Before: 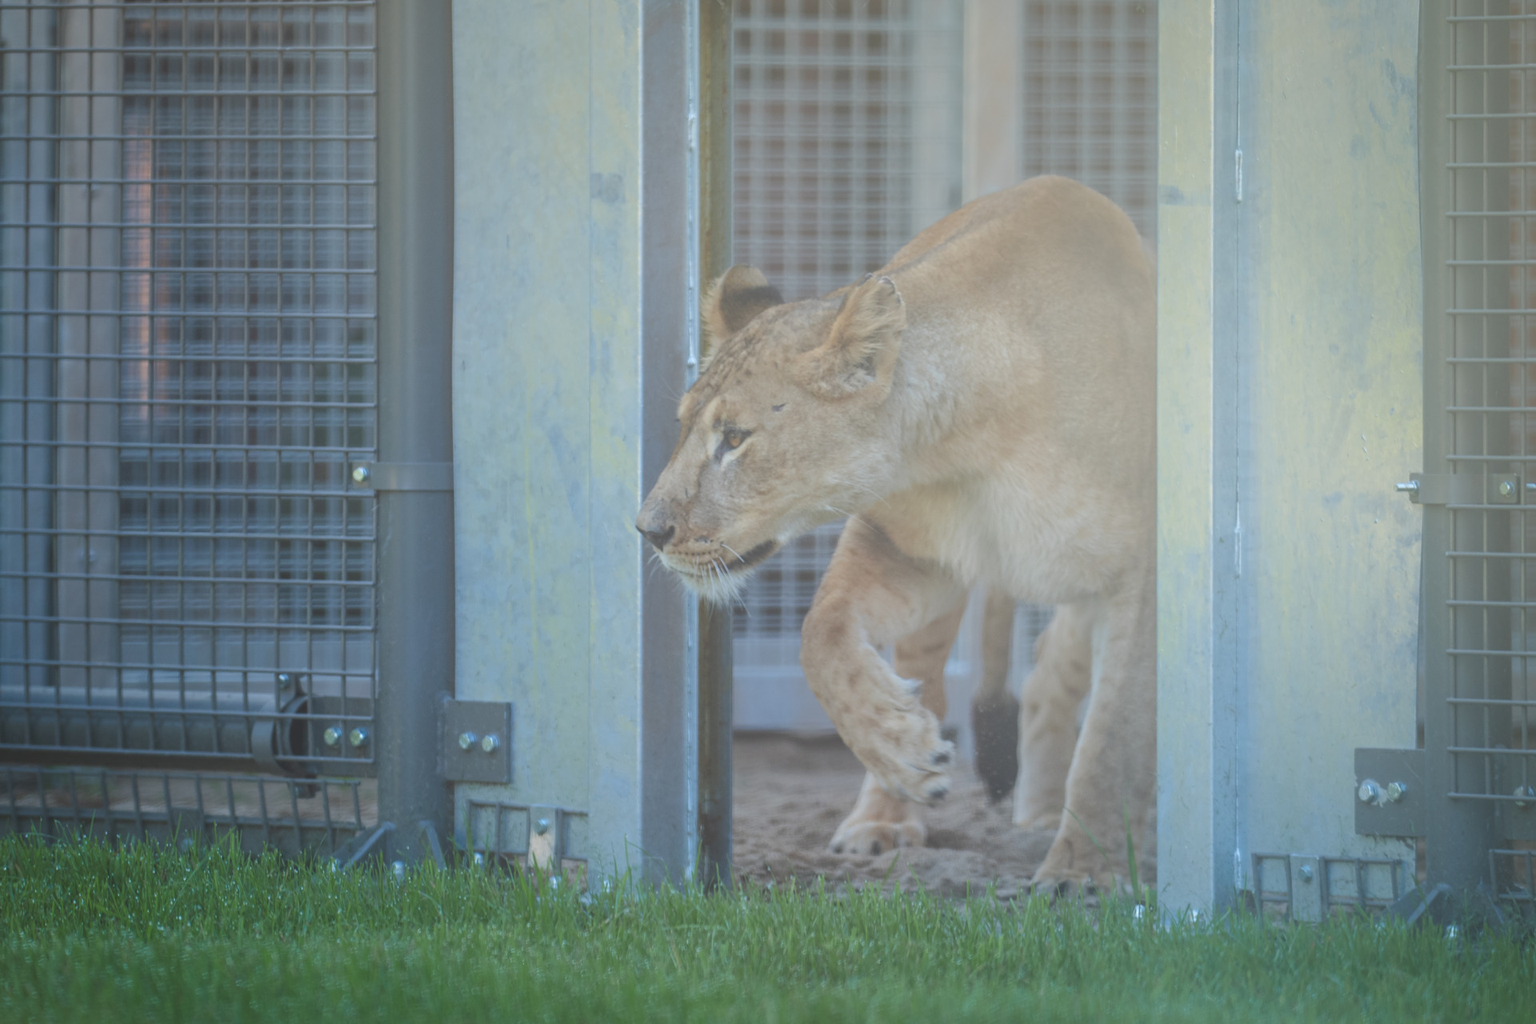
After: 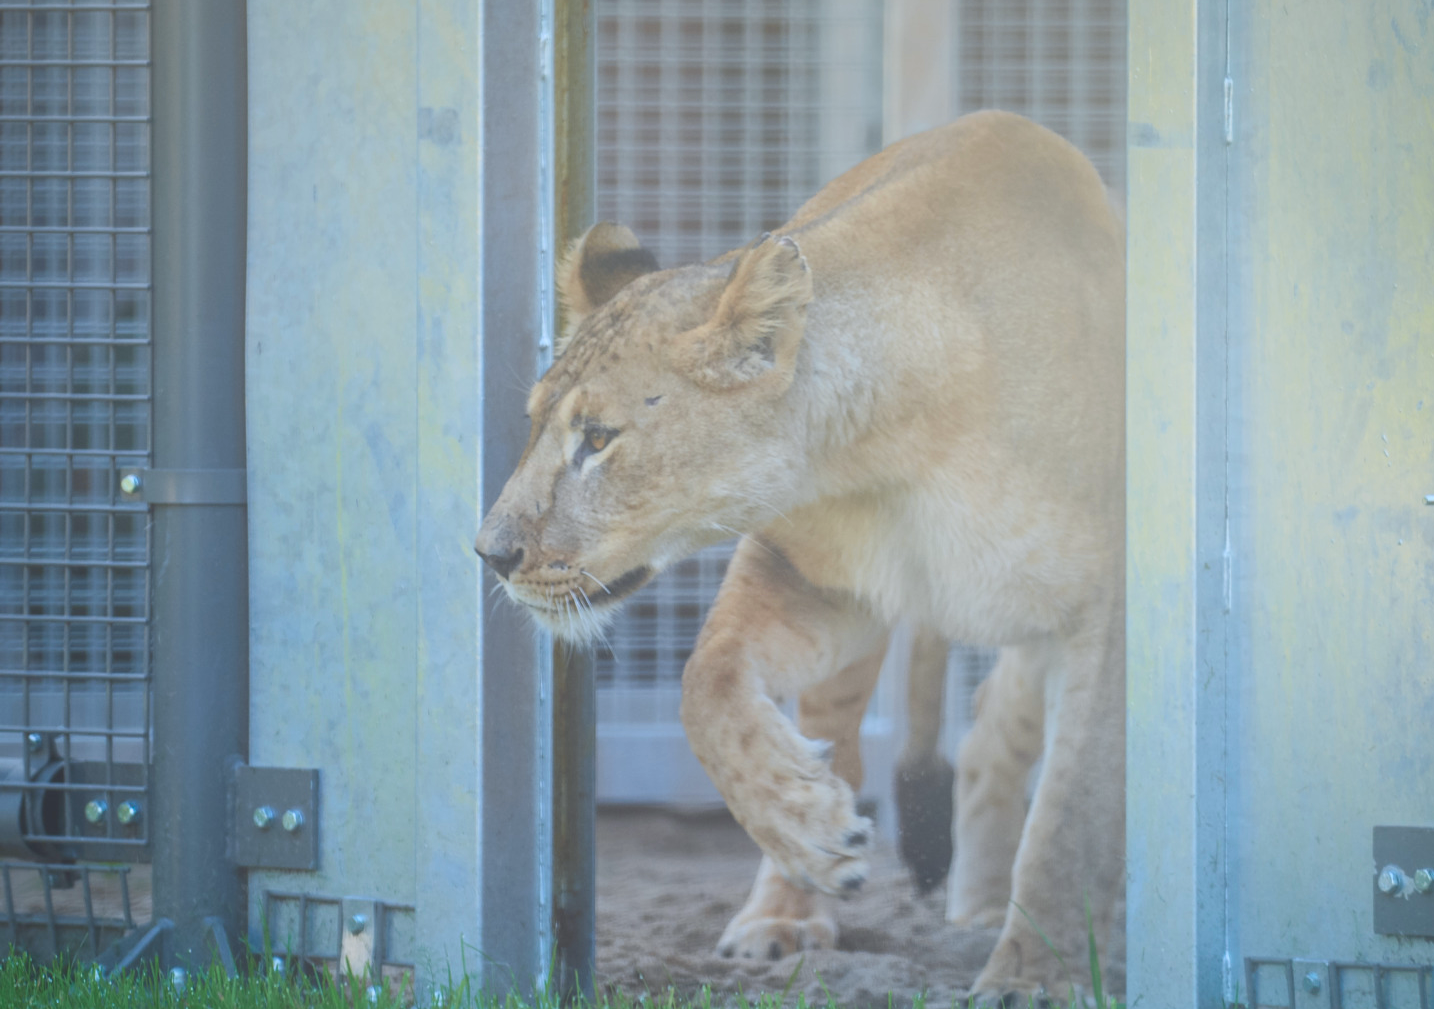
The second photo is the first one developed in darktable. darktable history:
tone curve: curves: ch0 [(0, 0.045) (0.155, 0.169) (0.46, 0.466) (0.751, 0.788) (1, 0.961)]; ch1 [(0, 0) (0.43, 0.408) (0.472, 0.469) (0.505, 0.503) (0.553, 0.563) (0.592, 0.581) (0.631, 0.625) (1, 1)]; ch2 [(0, 0) (0.505, 0.495) (0.55, 0.557) (0.583, 0.573) (1, 1)], color space Lab, independent channels, preserve colors none
crop: left 16.694%, top 8.582%, right 8.568%, bottom 12.578%
exposure: black level correction 0, exposure 0 EV, compensate exposure bias true, compensate highlight preservation false
